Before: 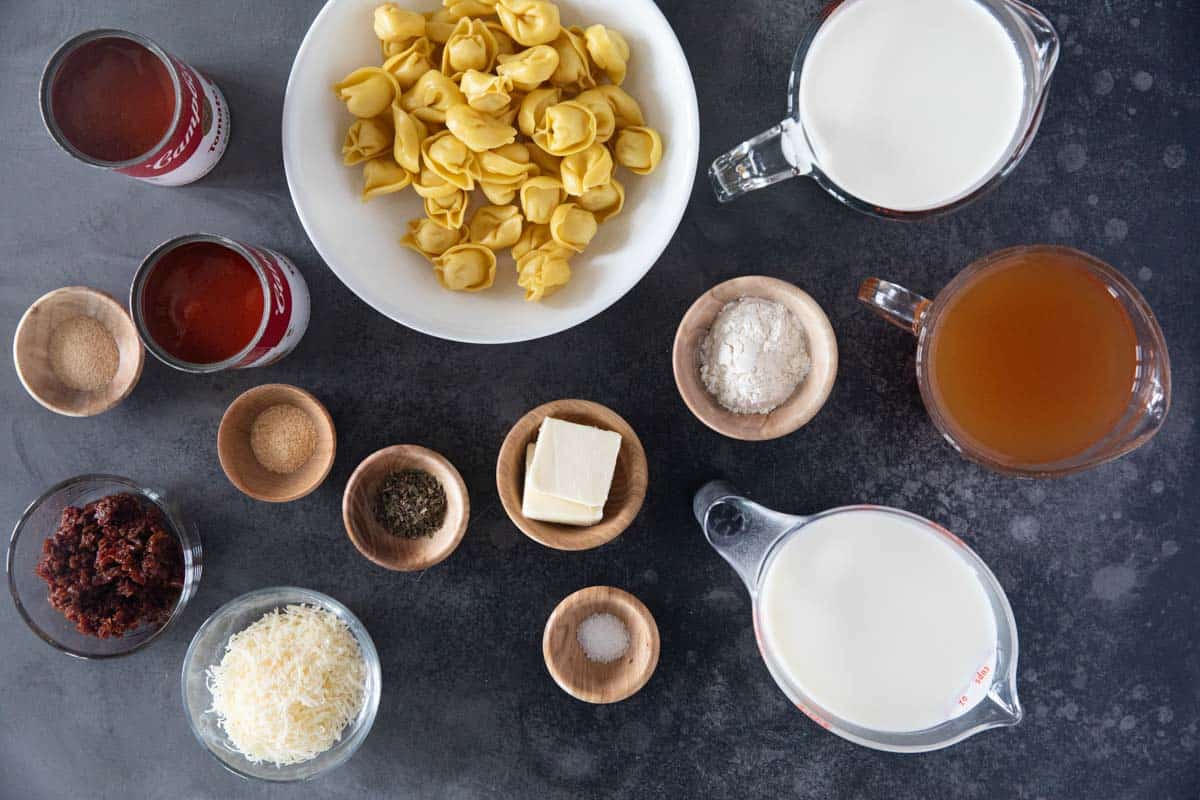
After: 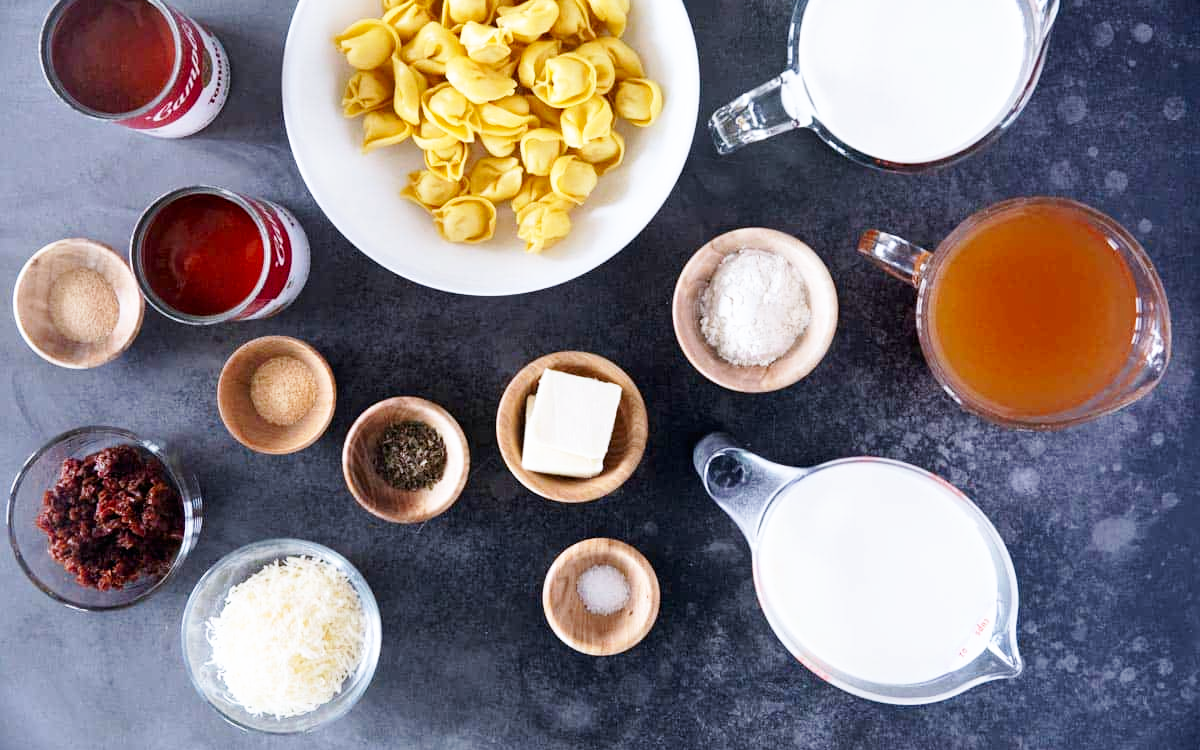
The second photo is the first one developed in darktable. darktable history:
base curve: curves: ch0 [(0, 0) (0.005, 0.002) (0.15, 0.3) (0.4, 0.7) (0.75, 0.95) (1, 1)], preserve colors none
crop and rotate: top 6.25%
white balance: red 0.984, blue 1.059
